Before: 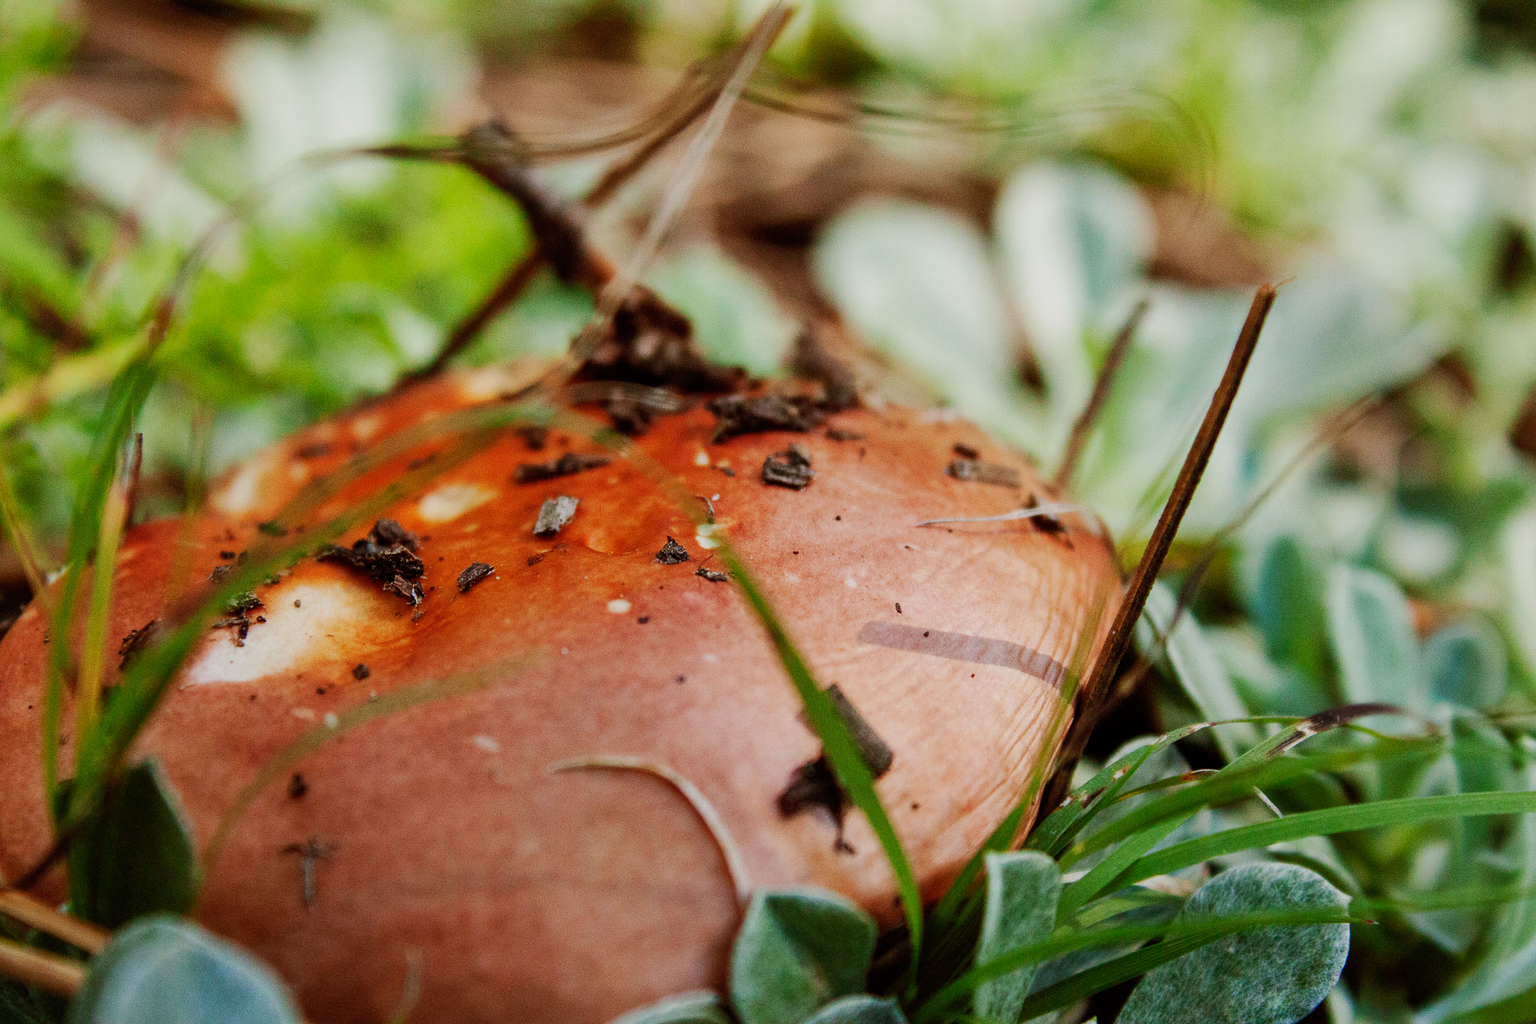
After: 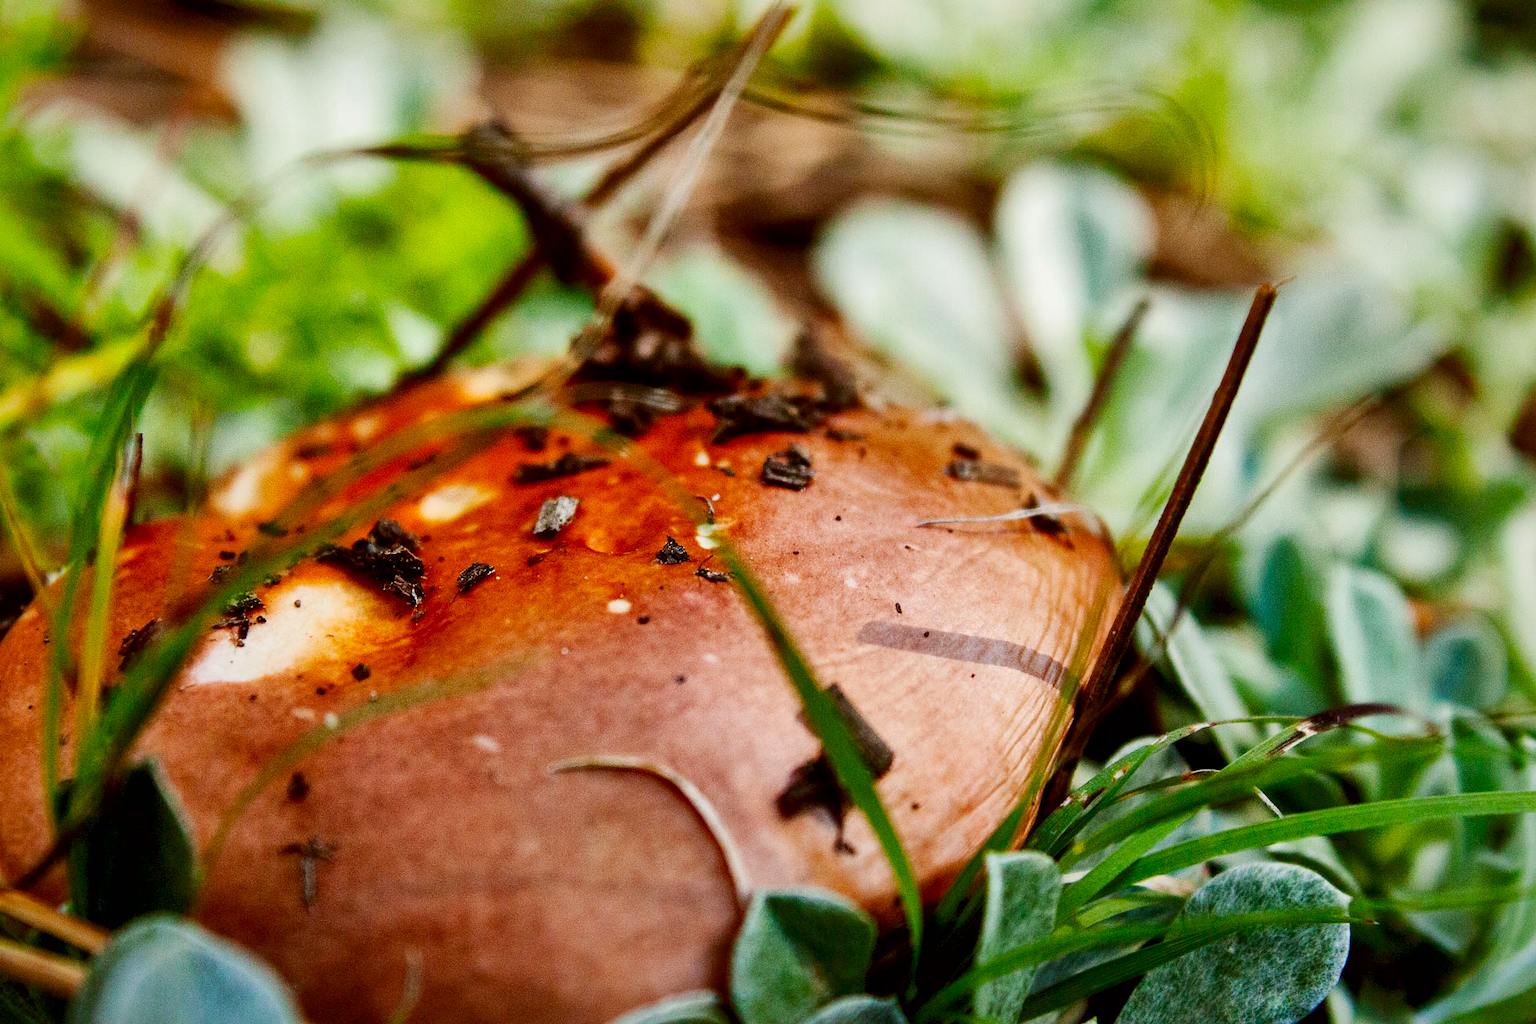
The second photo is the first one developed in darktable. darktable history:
local contrast: mode bilateral grid, contrast 100, coarseness 100, detail 165%, midtone range 0.2
color balance: output saturation 120%
